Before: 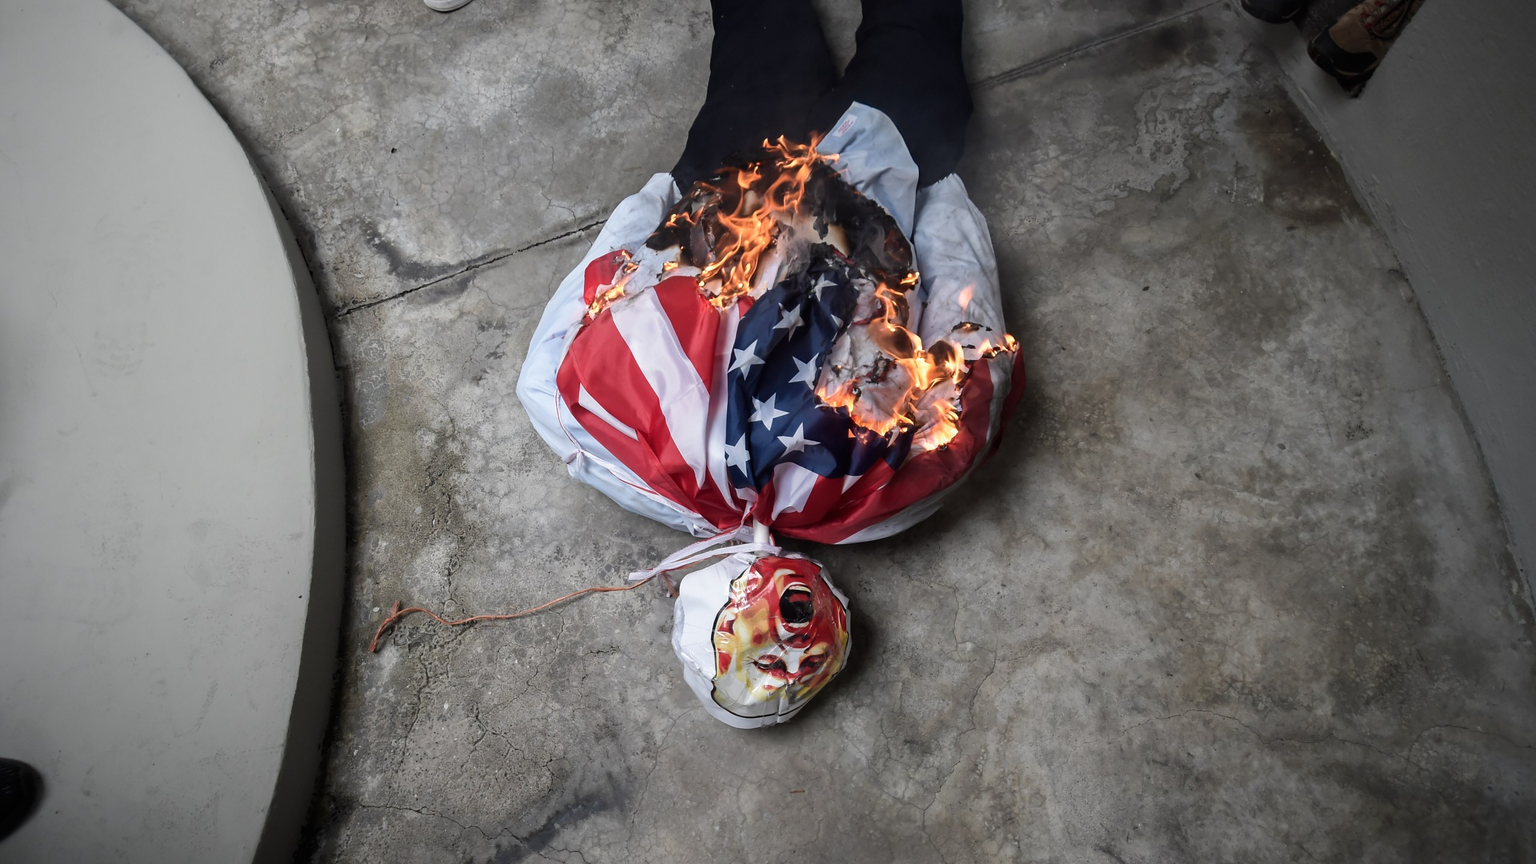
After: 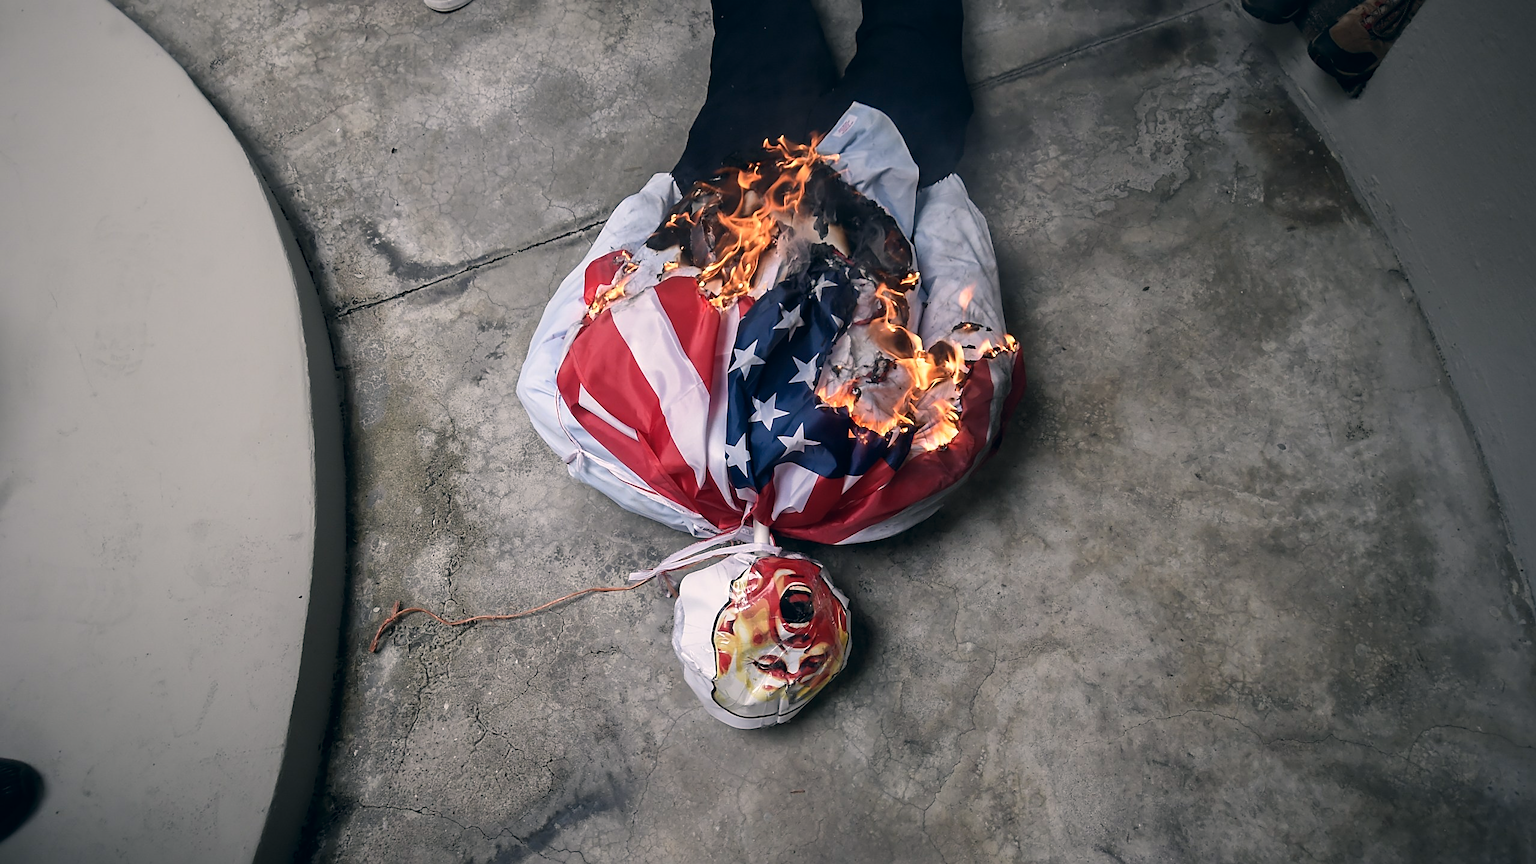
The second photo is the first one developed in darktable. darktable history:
sharpen: on, module defaults
color correction: highlights a* 5.34, highlights b* 5.33, shadows a* -4.23, shadows b* -5.08
